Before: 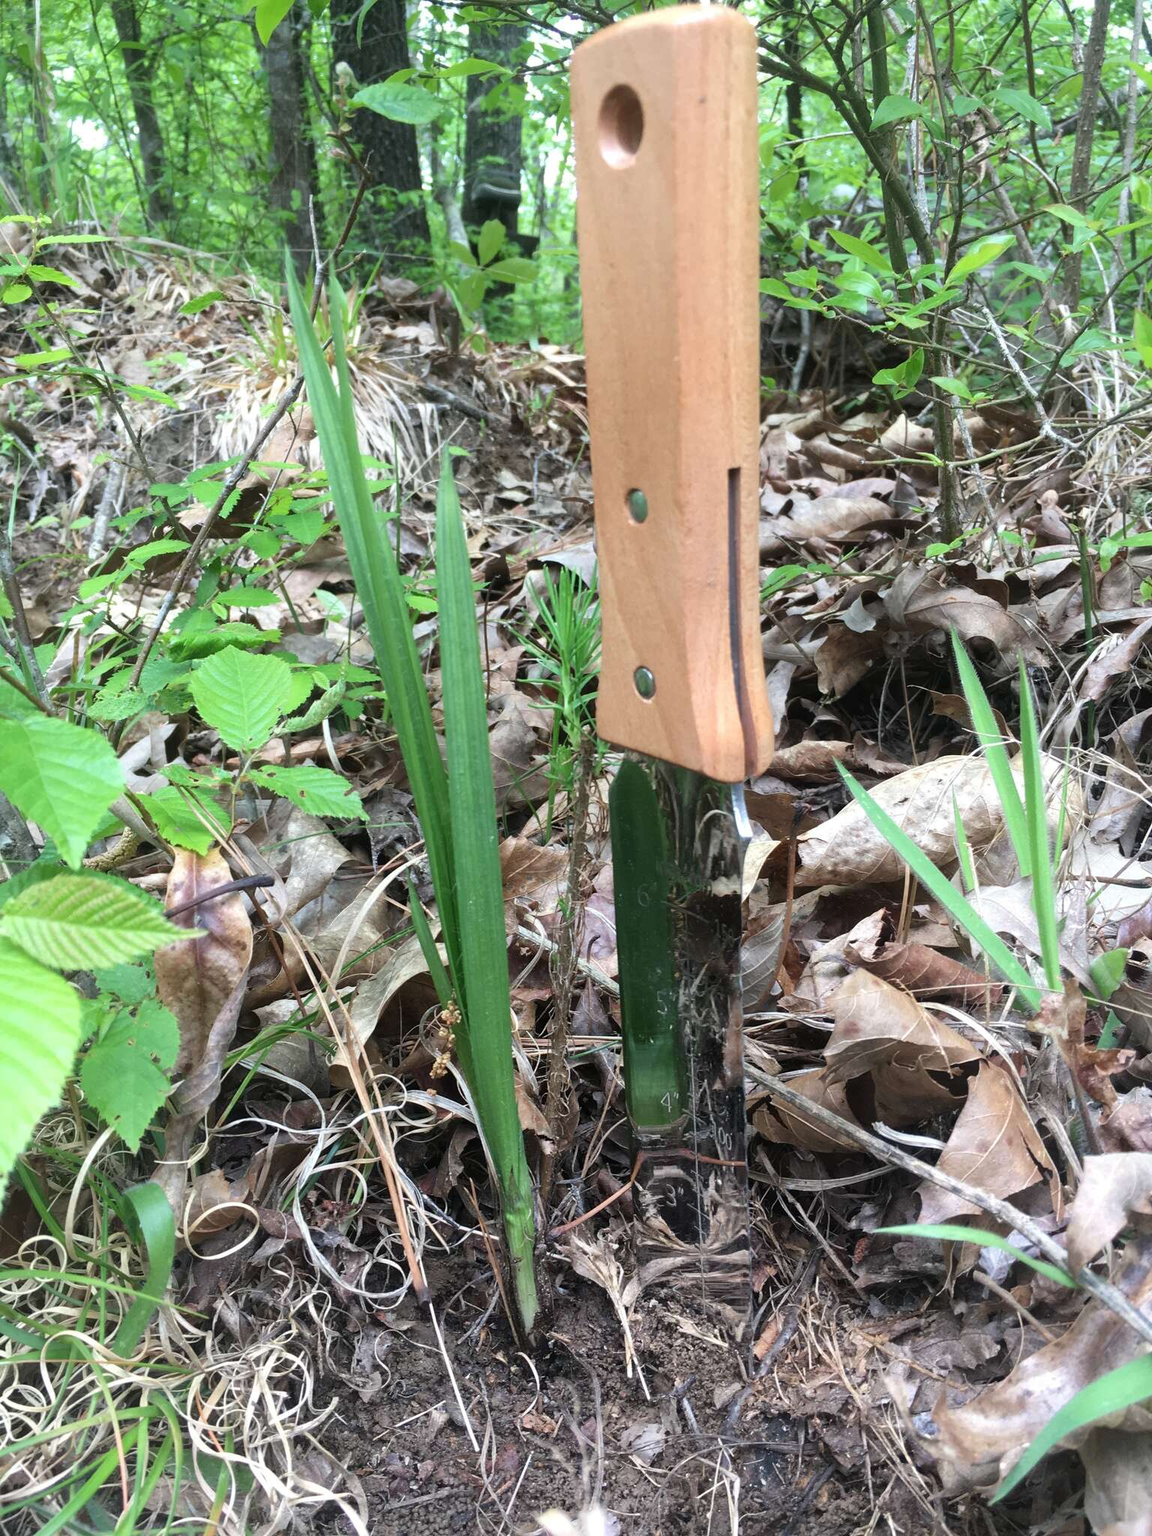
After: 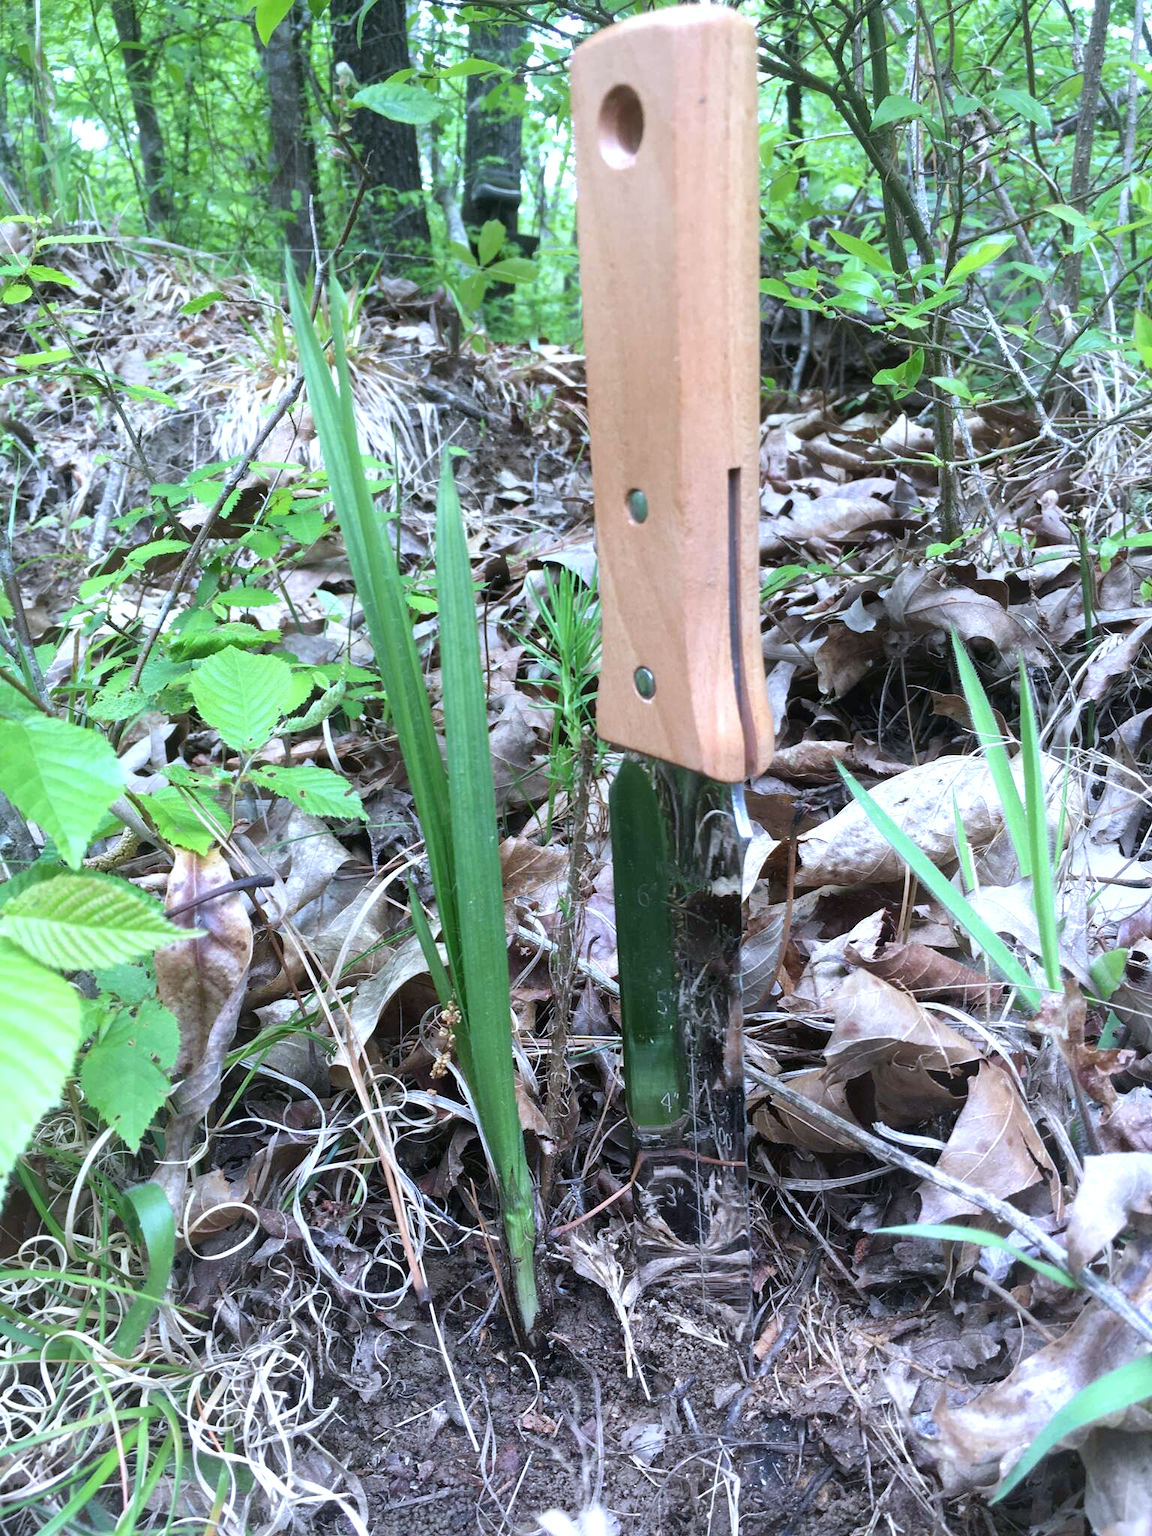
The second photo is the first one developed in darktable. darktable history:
white balance: red 0.948, green 1.02, blue 1.176
exposure: black level correction 0.001, exposure 0.191 EV, compensate highlight preservation false
